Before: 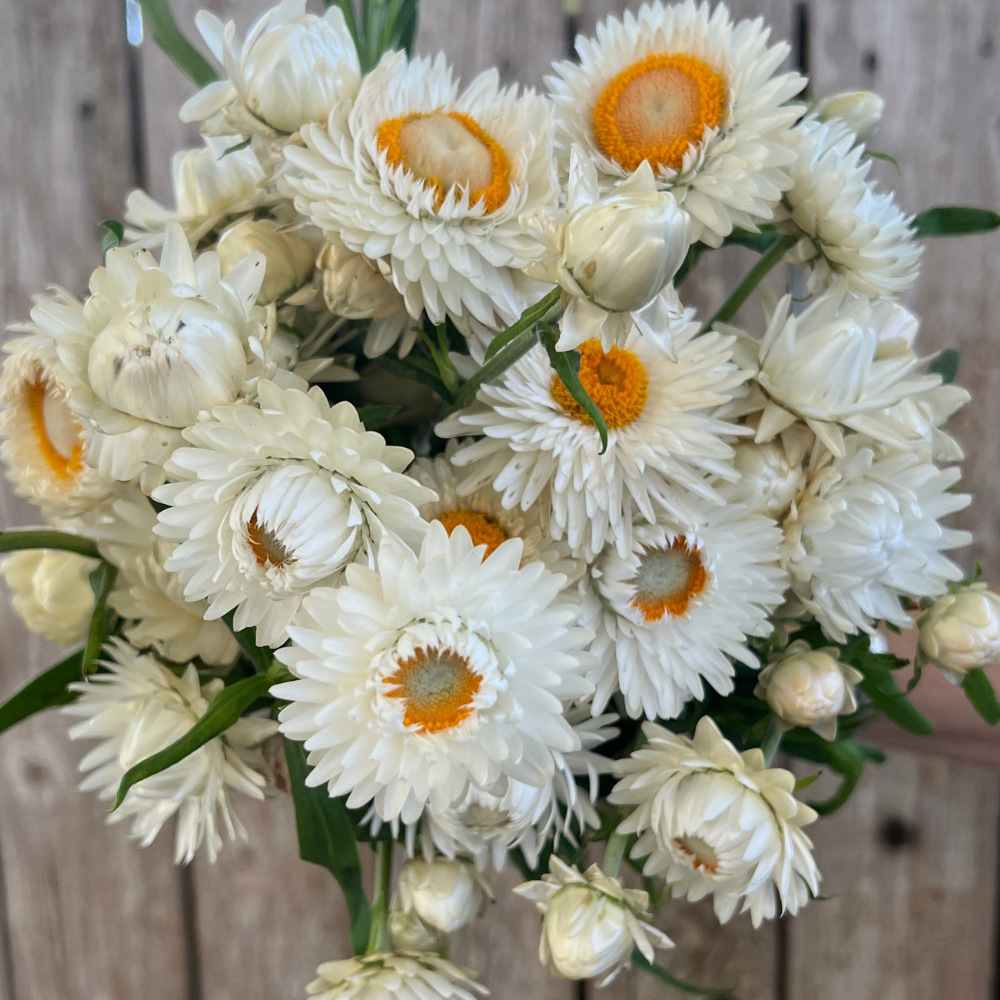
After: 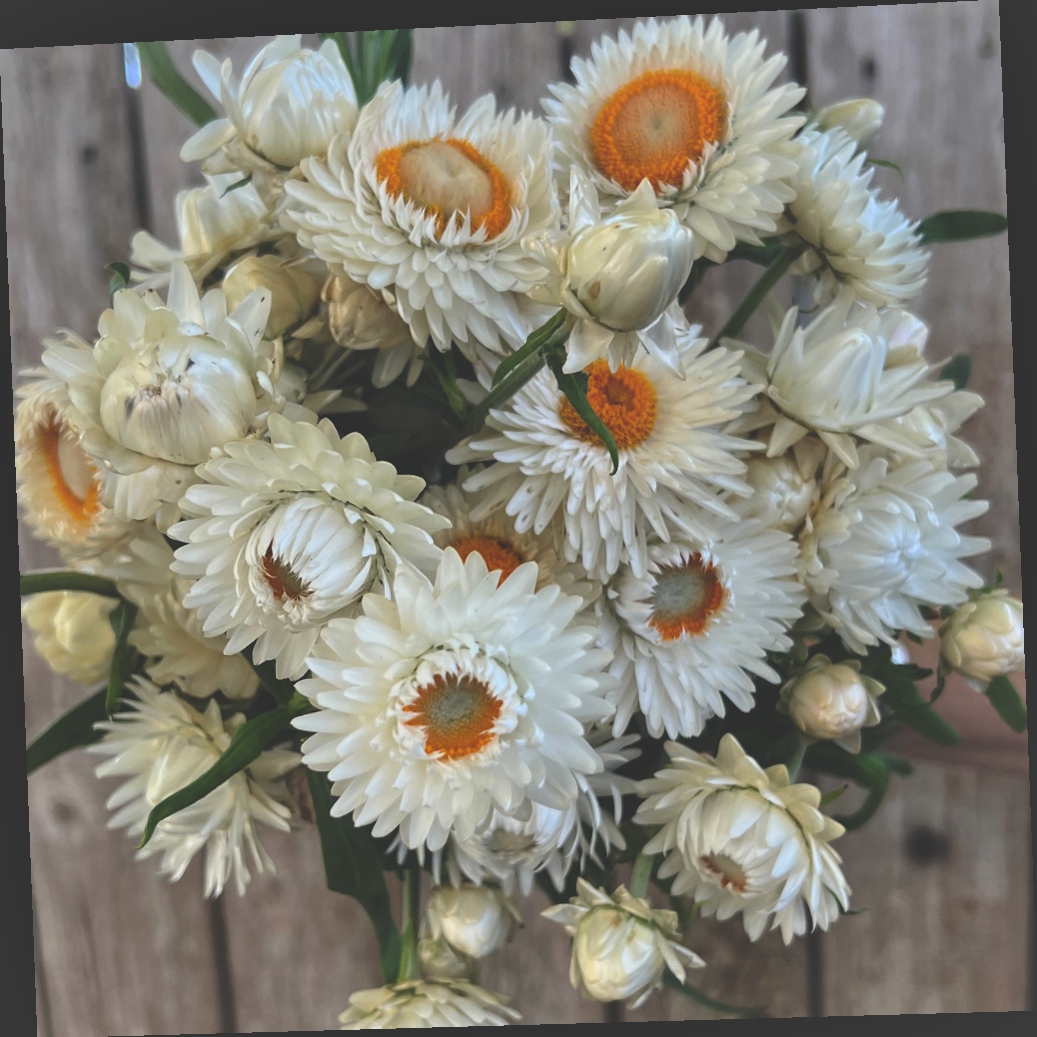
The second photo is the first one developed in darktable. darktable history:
rgb curve: curves: ch0 [(0, 0.186) (0.314, 0.284) (0.775, 0.708) (1, 1)], compensate middle gray true, preserve colors none
rotate and perspective: rotation -2.22°, lens shift (horizontal) -0.022, automatic cropping off
shadows and highlights: white point adjustment 1, soften with gaussian
